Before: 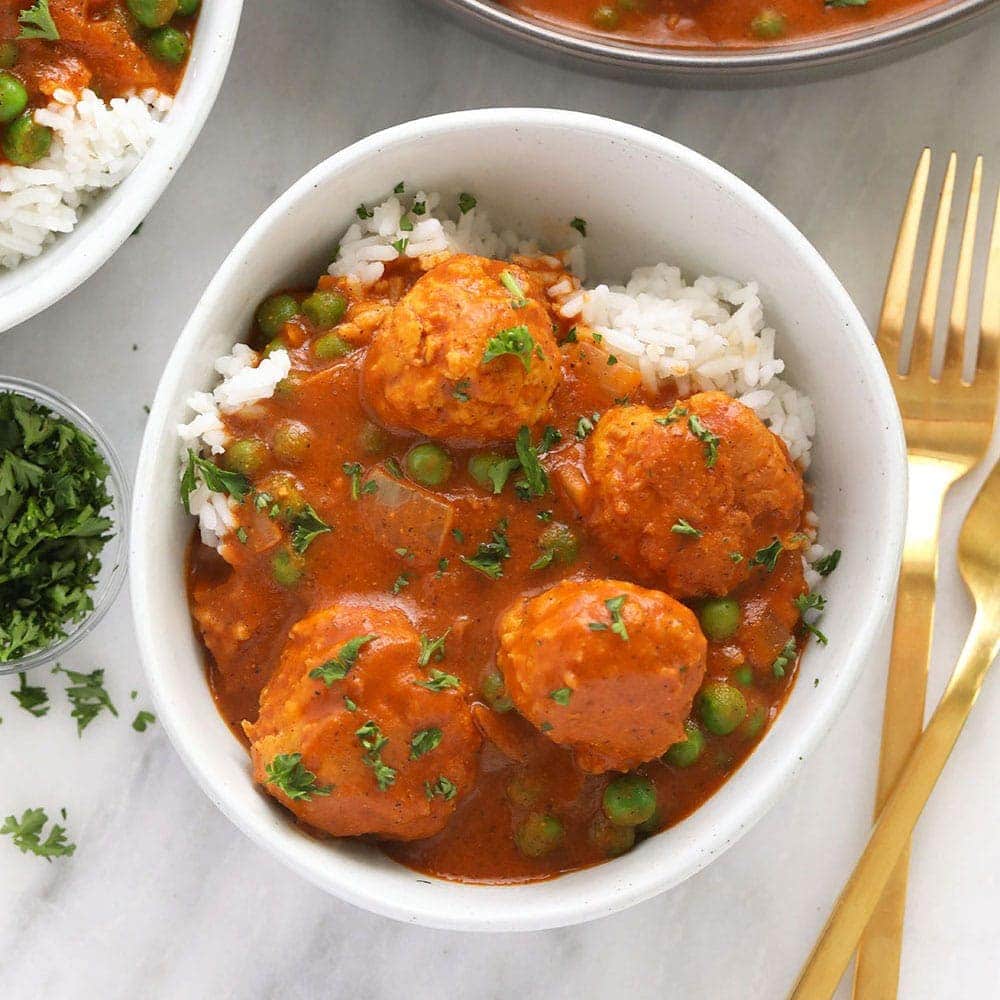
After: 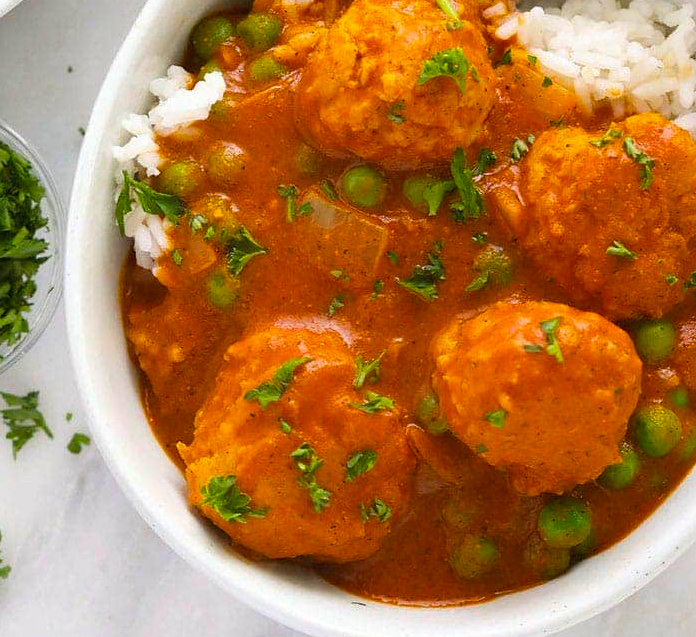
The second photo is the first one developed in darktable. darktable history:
color balance rgb: perceptual saturation grading › global saturation 29.563%, global vibrance 20%
crop: left 6.508%, top 27.827%, right 23.811%, bottom 8.403%
